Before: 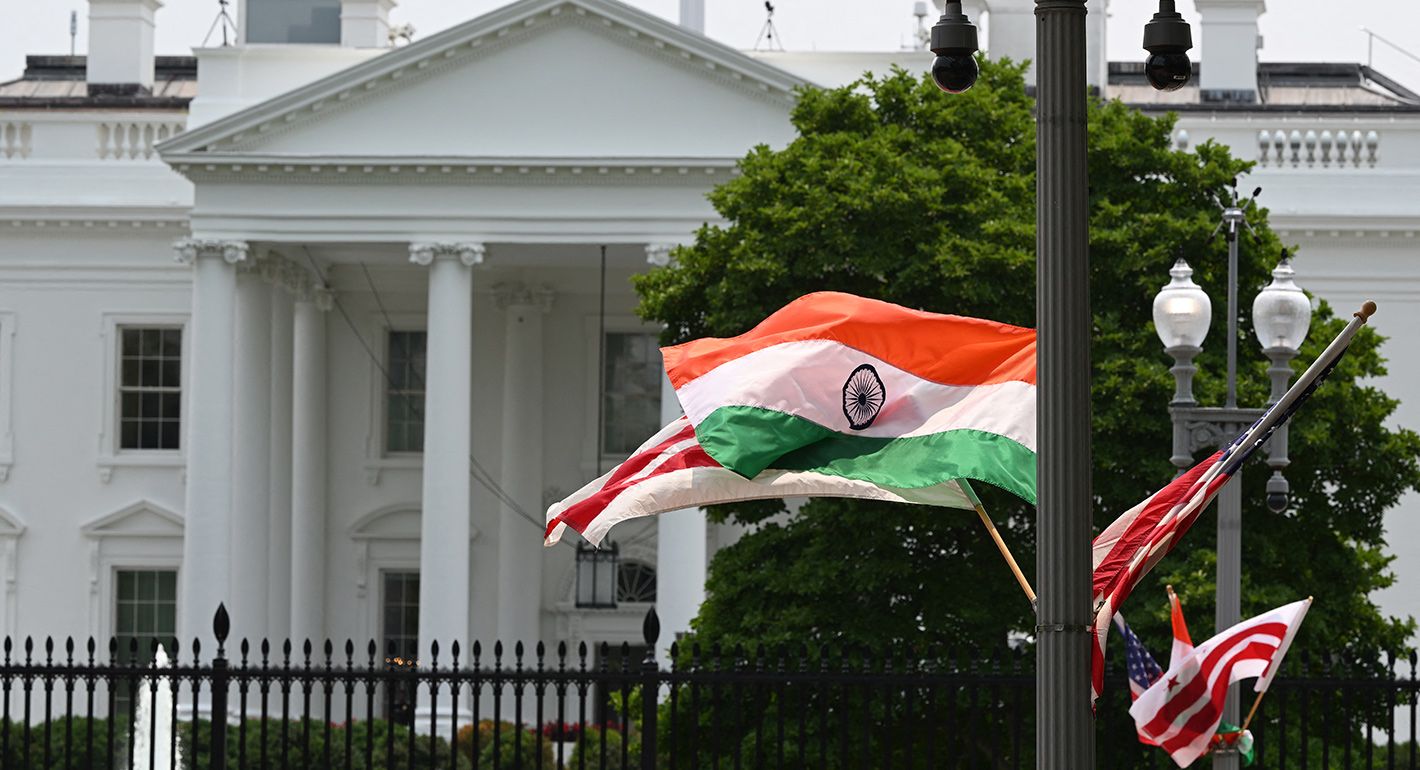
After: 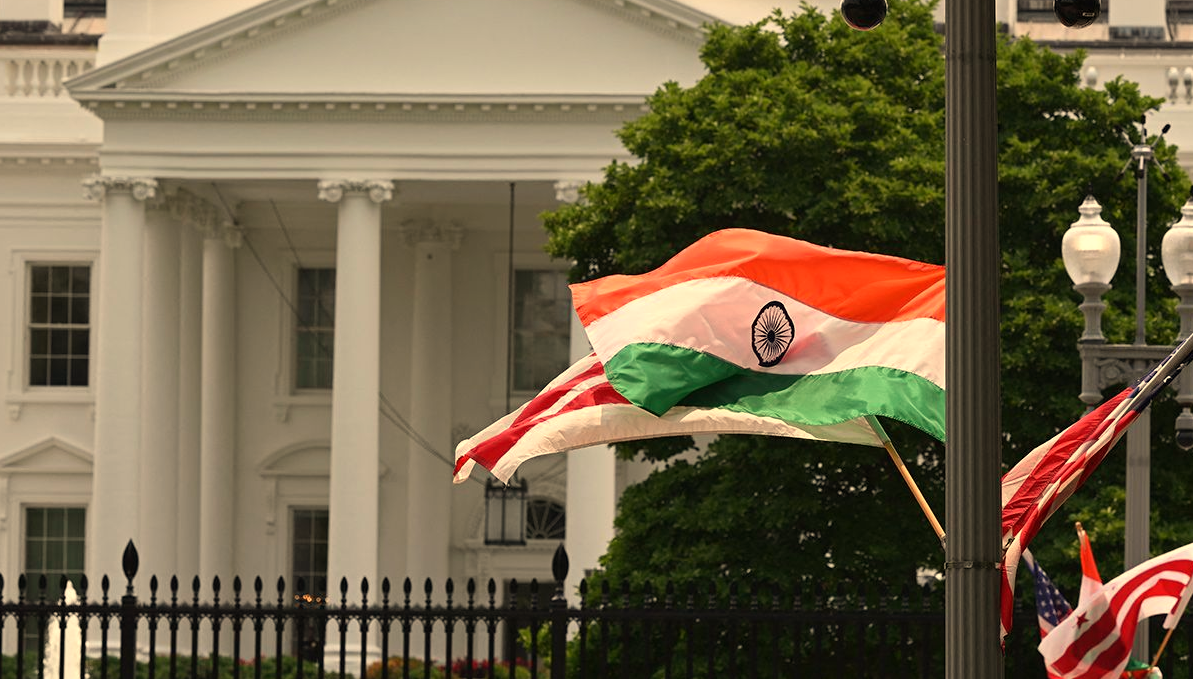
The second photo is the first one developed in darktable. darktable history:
white balance: red 1.138, green 0.996, blue 0.812
crop: left 6.446%, top 8.188%, right 9.538%, bottom 3.548%
